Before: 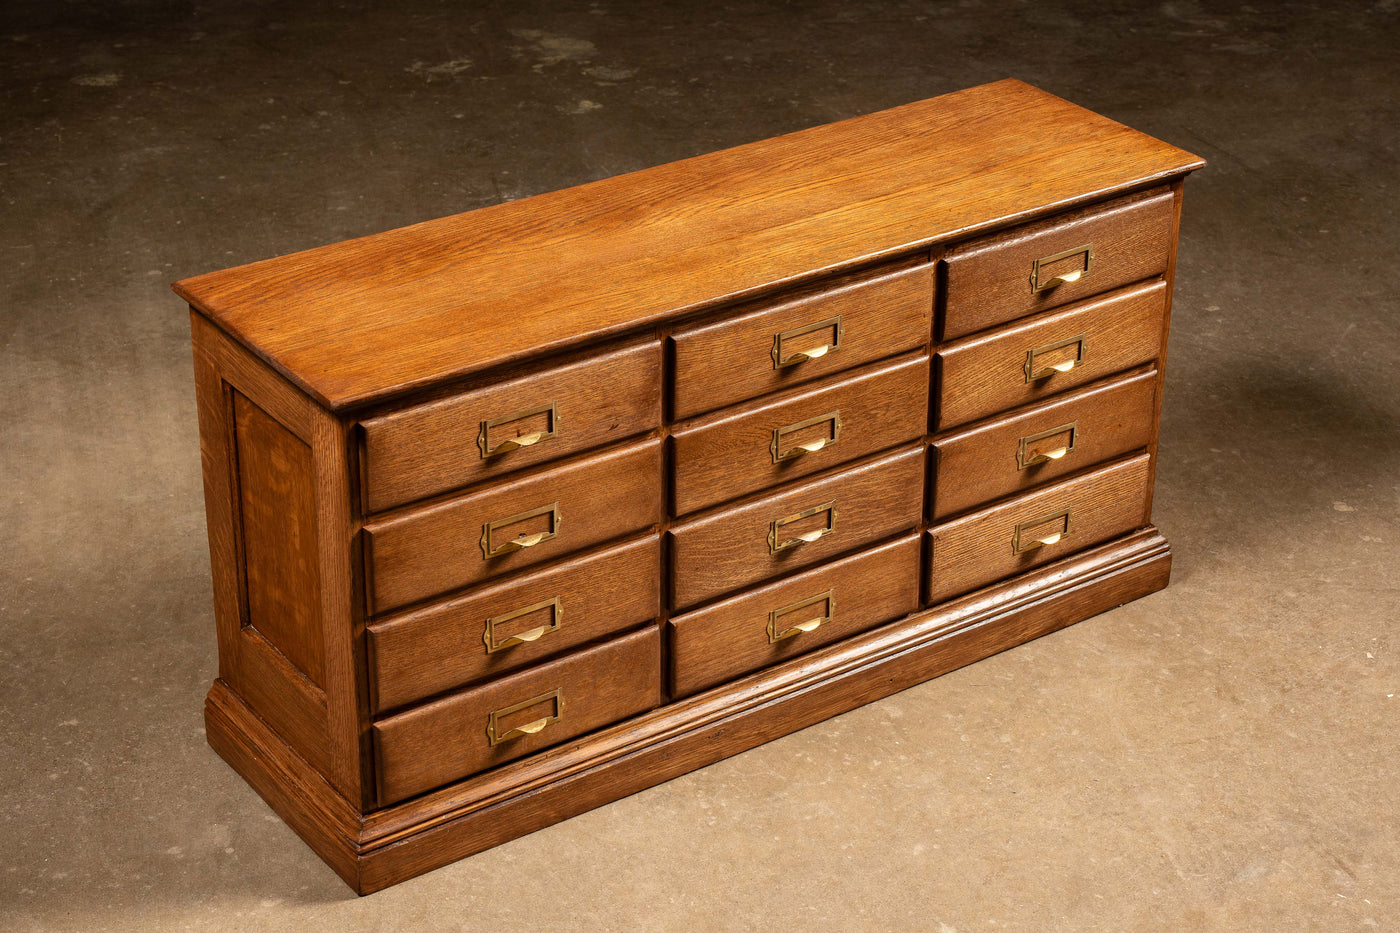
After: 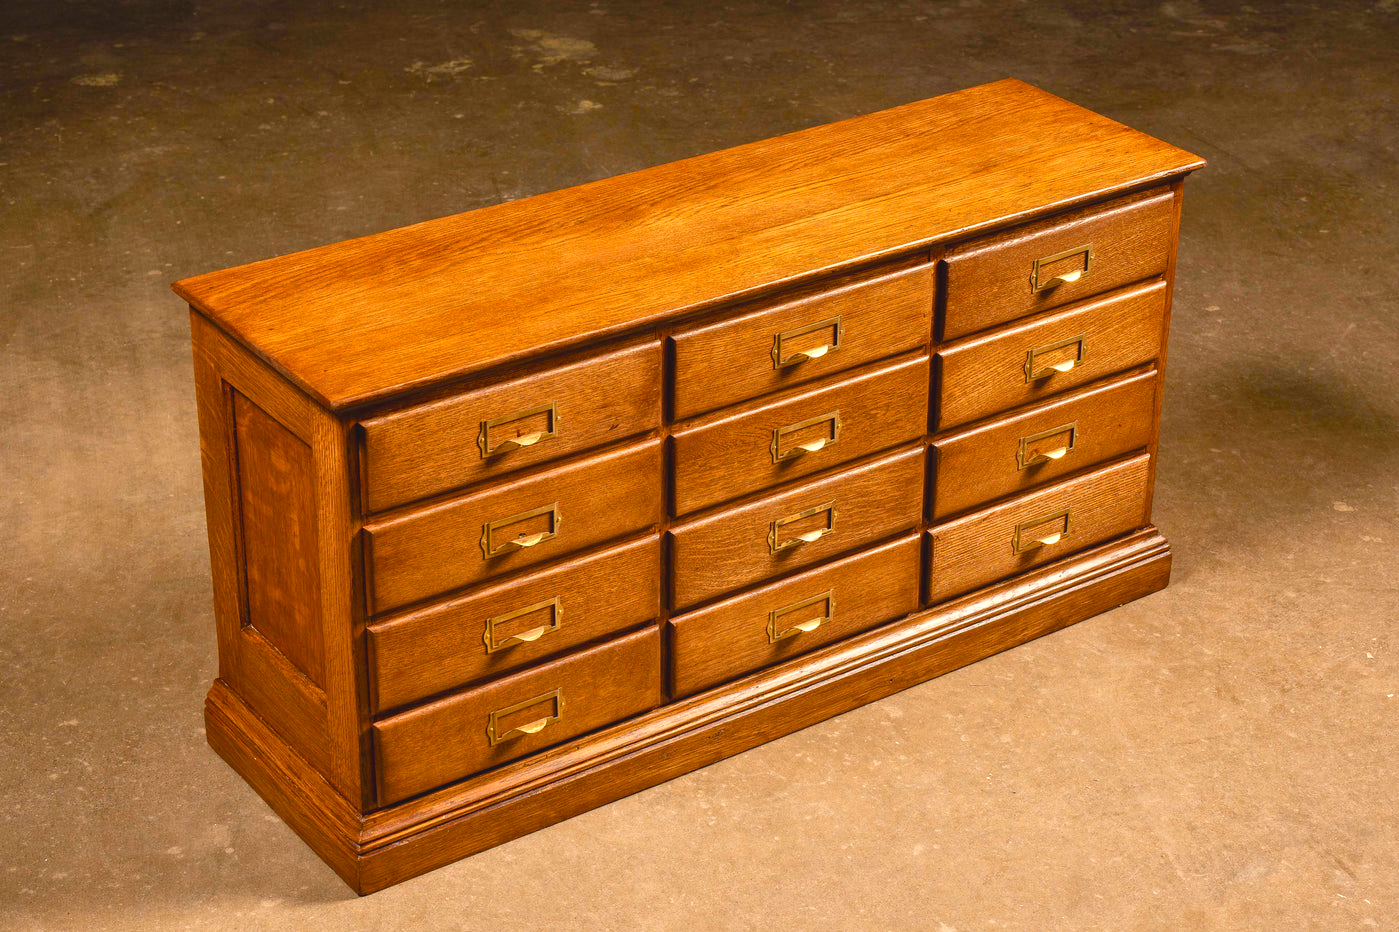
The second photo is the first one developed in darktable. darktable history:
color balance rgb: shadows lift › chroma 2%, shadows lift › hue 247.2°, power › chroma 0.3%, power › hue 25.2°, highlights gain › chroma 3%, highlights gain › hue 60°, global offset › luminance 0.75%, perceptual saturation grading › global saturation 20%, perceptual saturation grading › highlights -20%, perceptual saturation grading › shadows 30%, global vibrance 20%
rotate and perspective: crop left 0, crop top 0
tone equalizer: -8 EV 1 EV, -7 EV 1 EV, -6 EV 1 EV, -5 EV 1 EV, -4 EV 1 EV, -3 EV 0.75 EV, -2 EV 0.5 EV, -1 EV 0.25 EV
